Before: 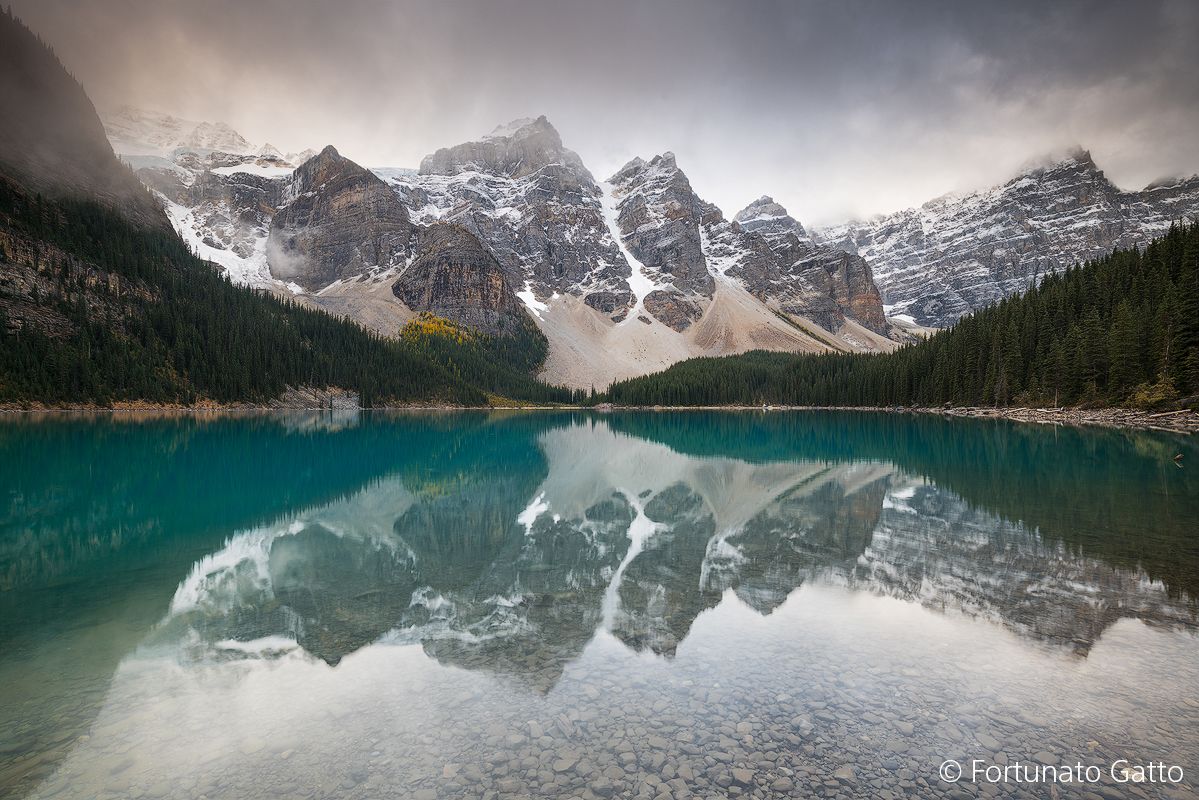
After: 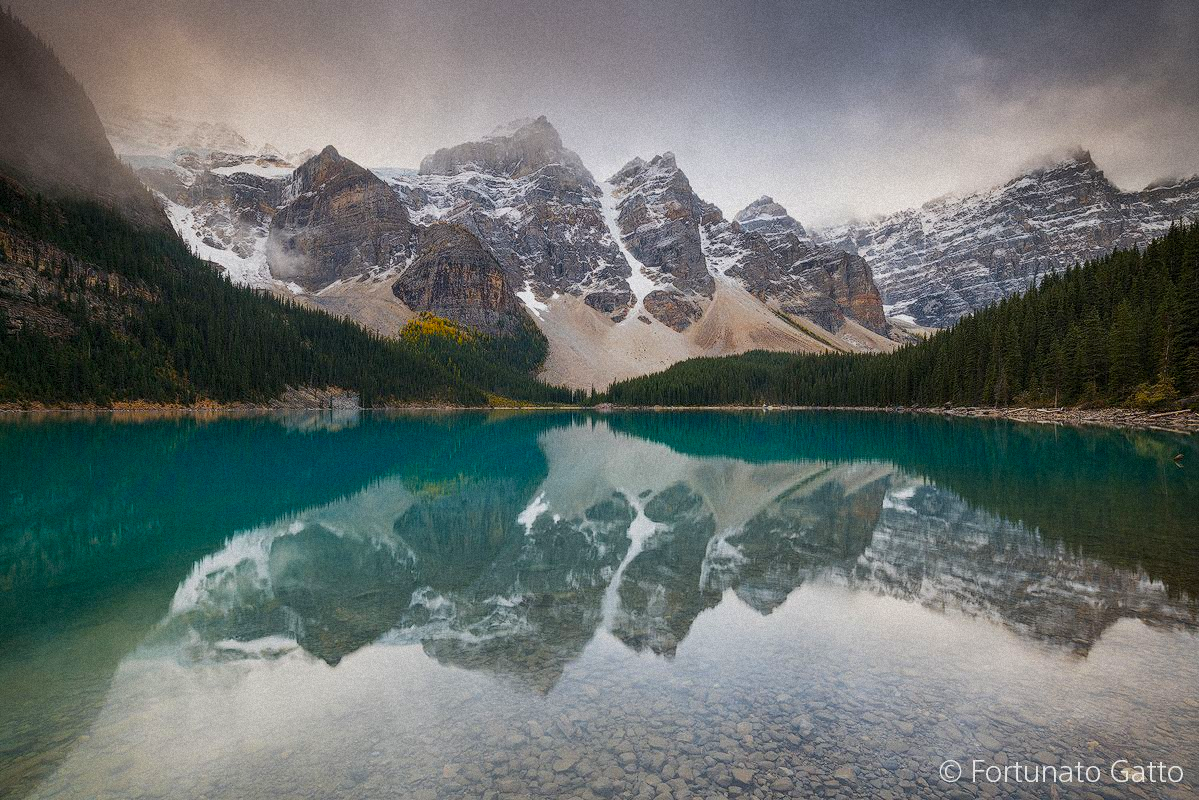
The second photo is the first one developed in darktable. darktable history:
grain: mid-tones bias 0%
color balance rgb: perceptual saturation grading › global saturation 20%, global vibrance 20%
shadows and highlights: radius 121.13, shadows 21.4, white point adjustment -9.72, highlights -14.39, soften with gaussian
